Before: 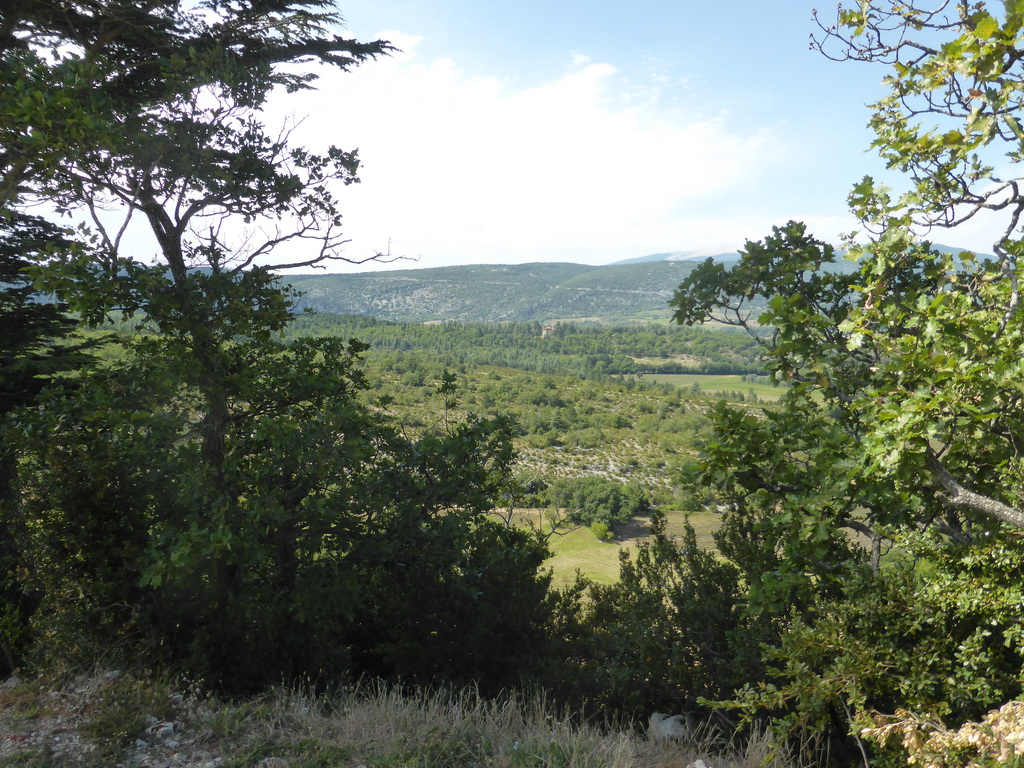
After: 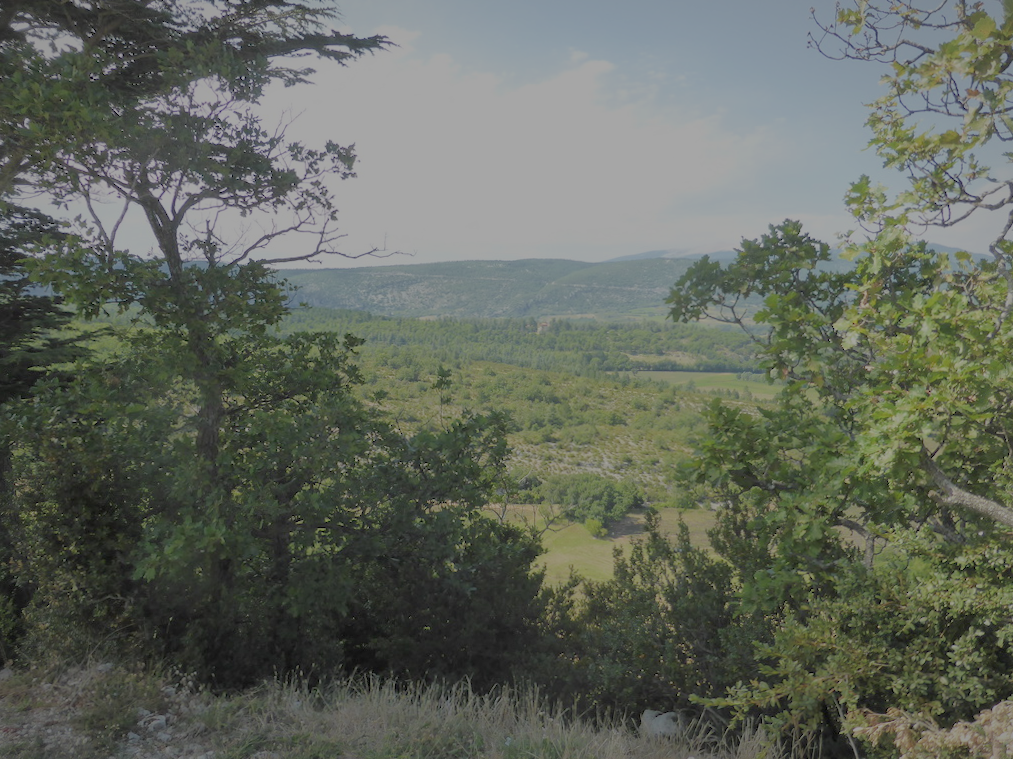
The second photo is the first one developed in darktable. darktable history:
crop and rotate: angle -0.465°
vignetting: fall-off start 87.05%, brightness -0.186, saturation -0.292, automatic ratio true, unbound false
filmic rgb: black relative exposure -15.86 EV, white relative exposure 7.99 EV, hardness 4.1, latitude 49.04%, contrast 0.506
exposure: black level correction 0.001, exposure -0.124 EV, compensate exposure bias true, compensate highlight preservation false
